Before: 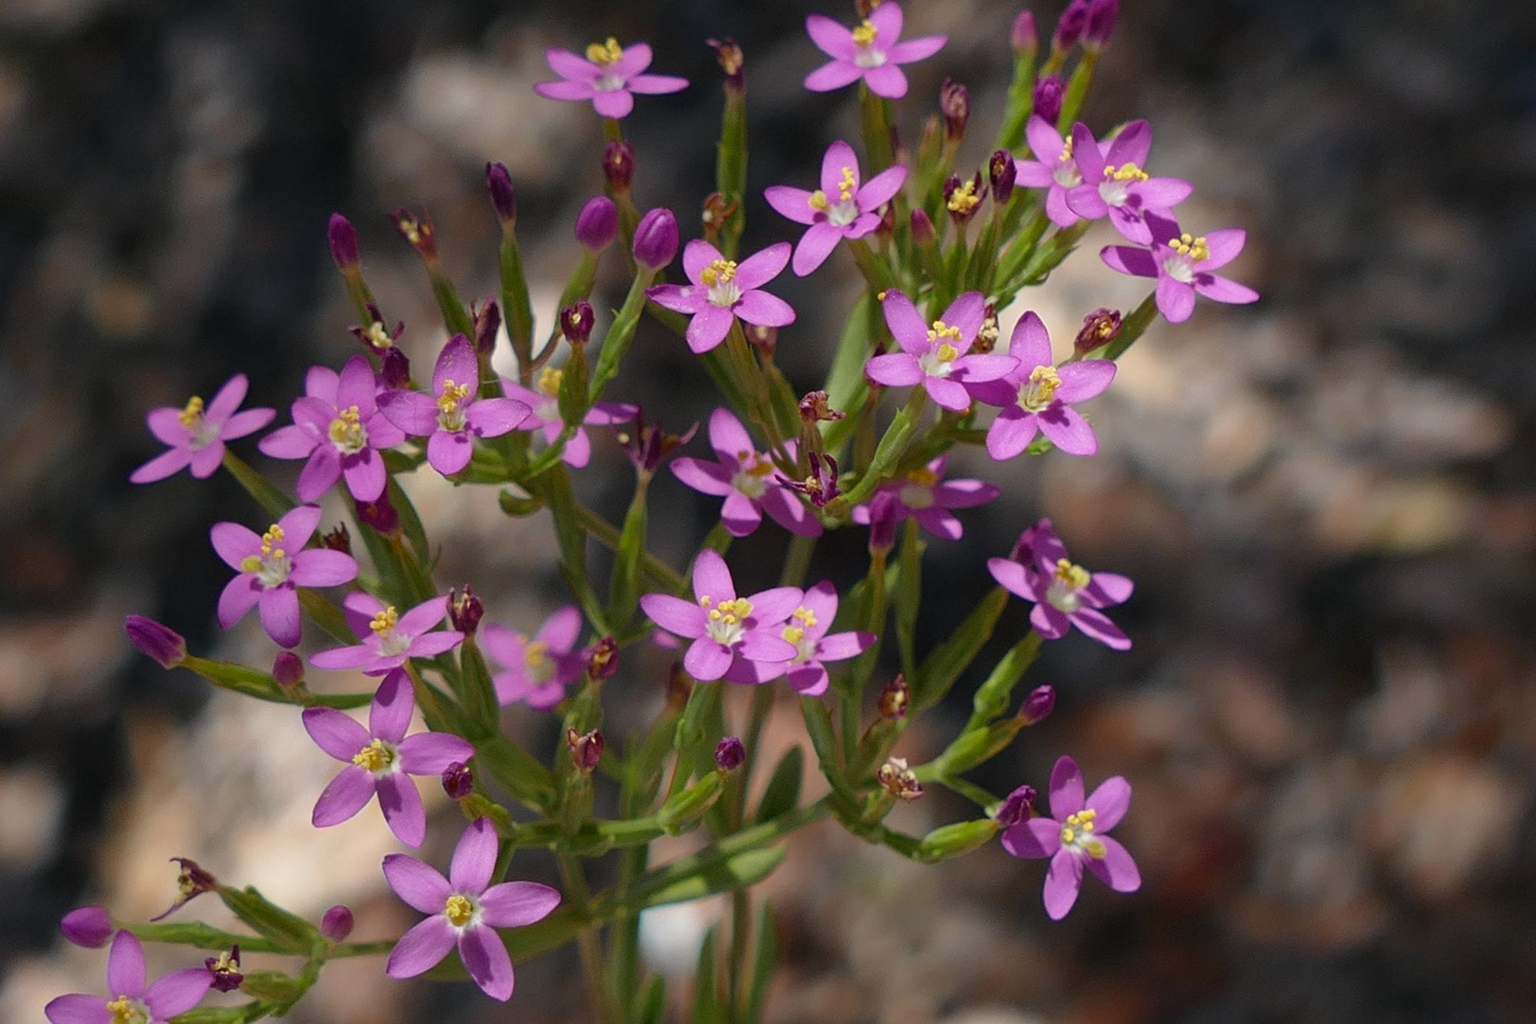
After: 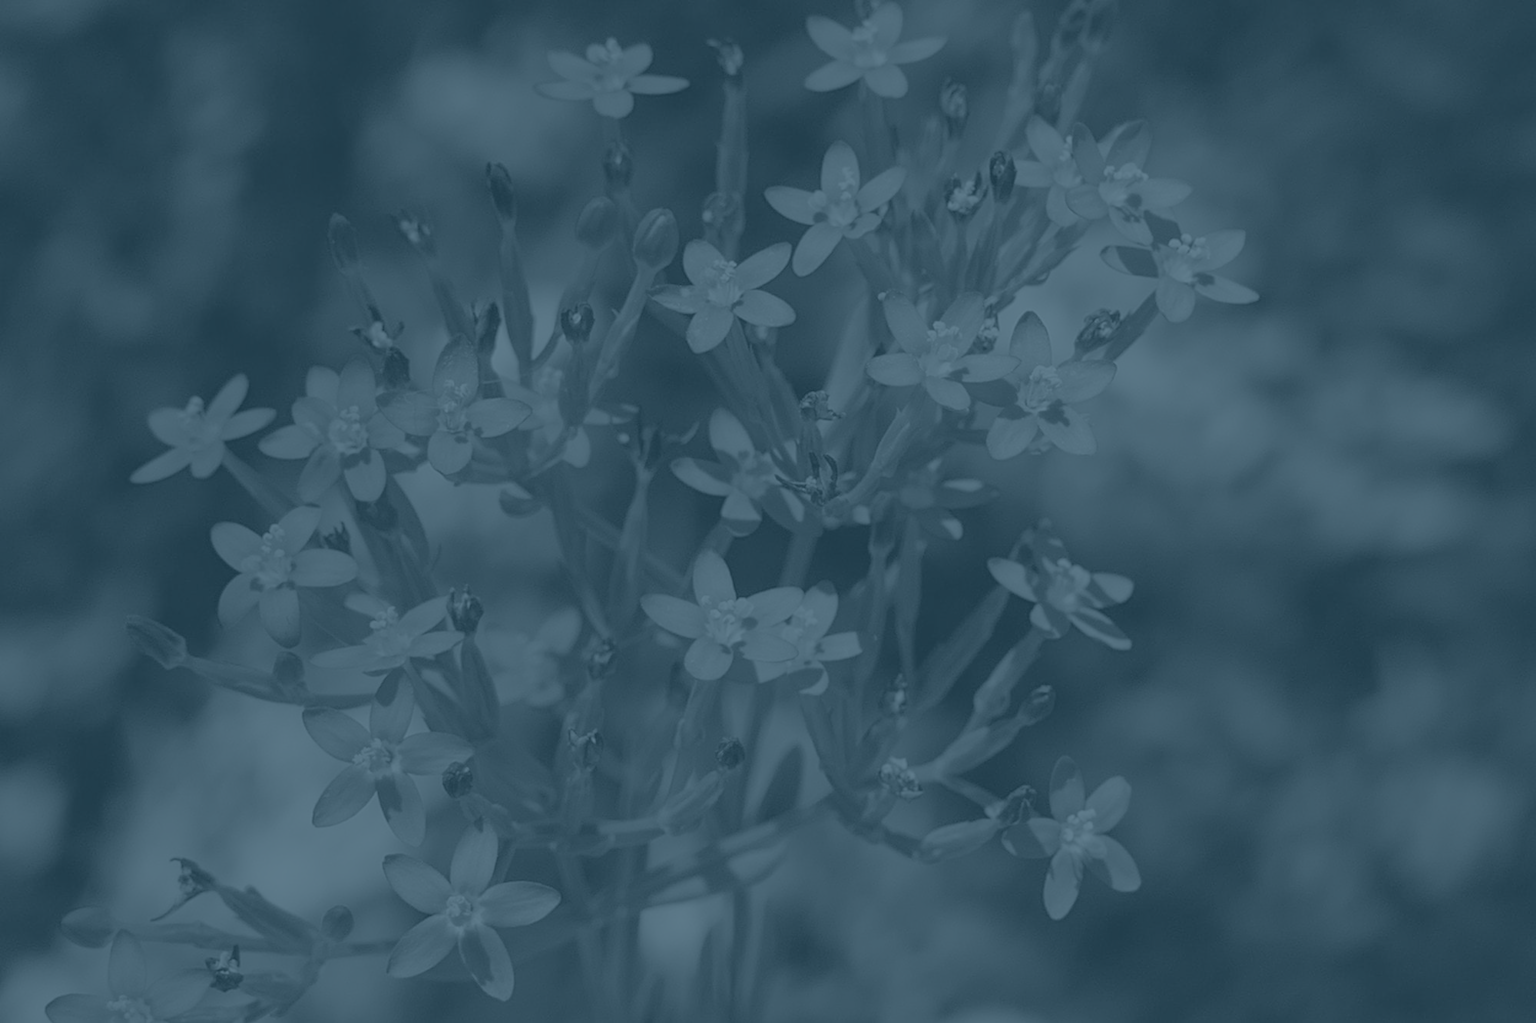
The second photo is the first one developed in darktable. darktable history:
local contrast: highlights 100%, shadows 100%, detail 120%, midtone range 0.2
colorize: hue 194.4°, saturation 29%, source mix 61.75%, lightness 3.98%, version 1
contrast brightness saturation: contrast -0.32, brightness 0.75, saturation -0.78
color balance rgb: linear chroma grading › global chroma 8.33%, perceptual saturation grading › global saturation 18.52%, global vibrance 7.87%
